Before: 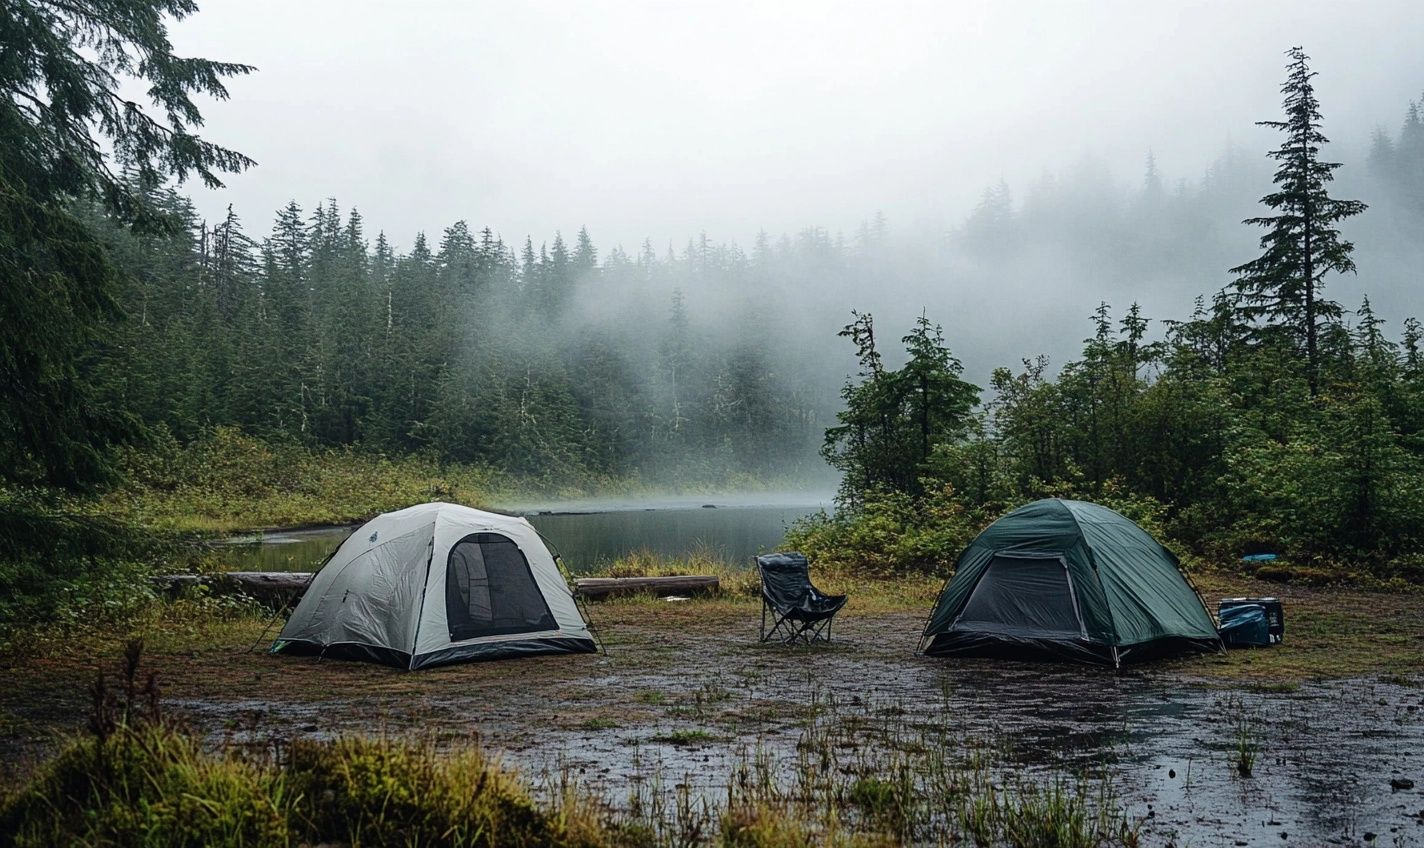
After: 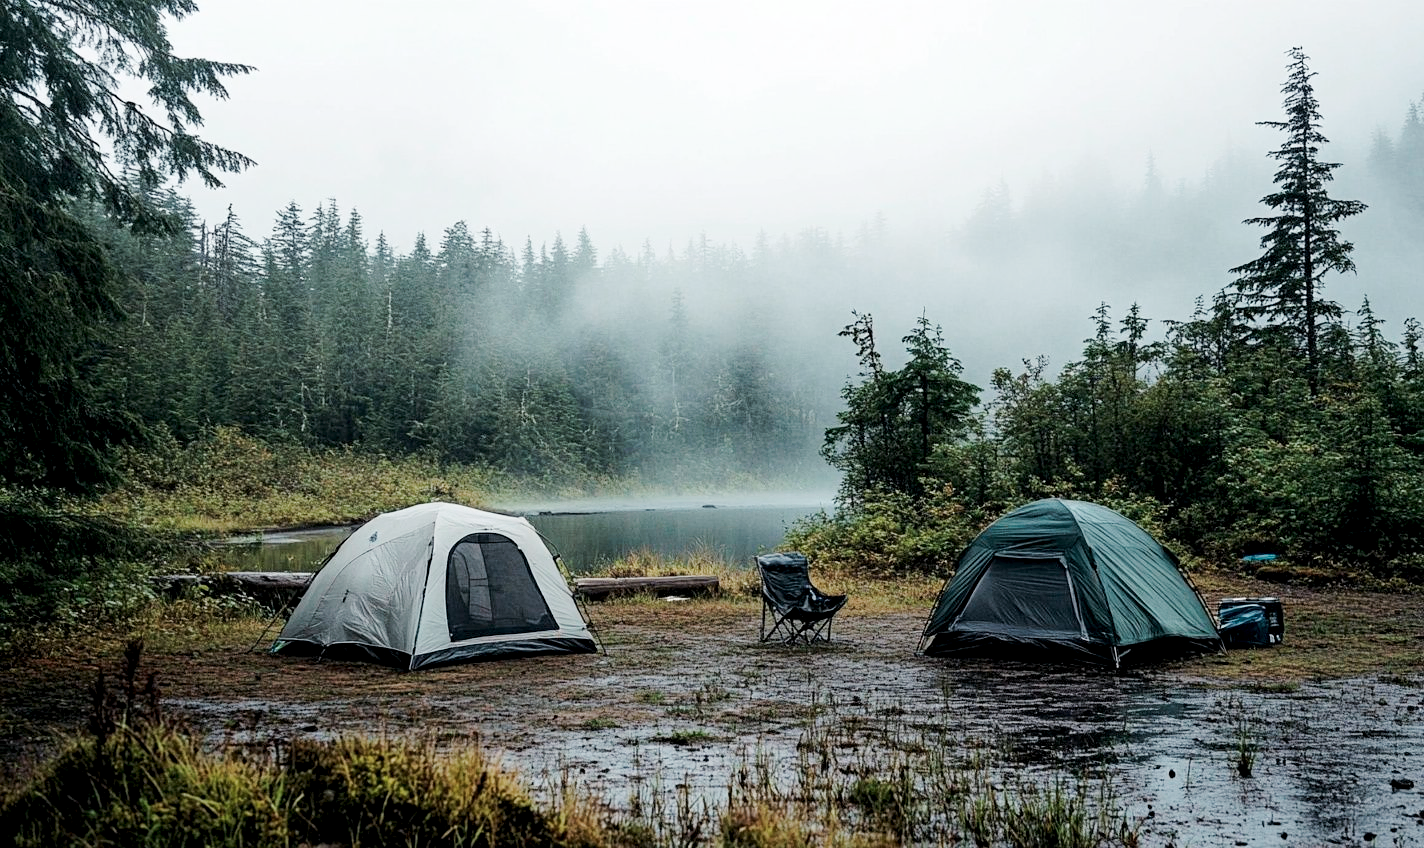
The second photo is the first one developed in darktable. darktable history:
tone curve: curves: ch0 [(0, 0) (0.003, 0.003) (0.011, 0.014) (0.025, 0.031) (0.044, 0.055) (0.069, 0.086) (0.1, 0.124) (0.136, 0.168) (0.177, 0.22) (0.224, 0.278) (0.277, 0.344) (0.335, 0.426) (0.399, 0.515) (0.468, 0.597) (0.543, 0.672) (0.623, 0.746) (0.709, 0.815) (0.801, 0.881) (0.898, 0.939) (1, 1)], preserve colors none
color look up table: target L [61.78, 42.8, 31.91, 100, 80.69, 61.46, 57.56, 50.79, 42.93, 44.91, 37.06, 26.64, 71.04, 58.9, 50.92, 49, 35.24, 25.32, 23.83, 8.1, 62.04, 47.07, 42.45, 26.98, 0 ×25], target a [-14.55, -28.26, -6.985, -0.001, 0.155, 20.01, 18.49, 34.58, -0.215, 42.44, 42.16, 12.09, -0.905, -0.454, 3.547, 41.11, -0.814, 18.34, 2.397, -0.042, -27.69, -25.74, -6.425, -0.549, 0 ×25], target b [43.59, 21.98, 15.91, 0.014, 0.748, 50.62, 12.64, 38.85, 0.069, 14.53, 21.59, 12.8, 0.042, -0.648, -18.36, -9.378, -32.7, -11.09, -32.78, 0.011, -4.415, -21.5, -19.85, -0.466, 0 ×25], num patches 24
